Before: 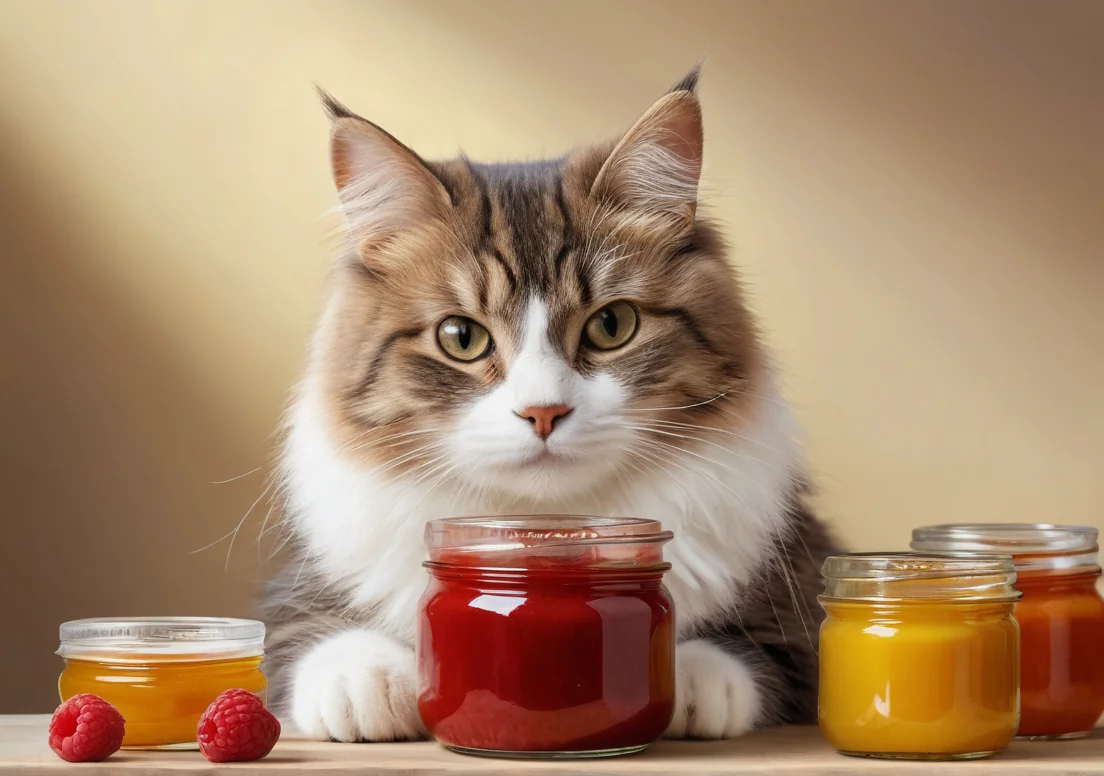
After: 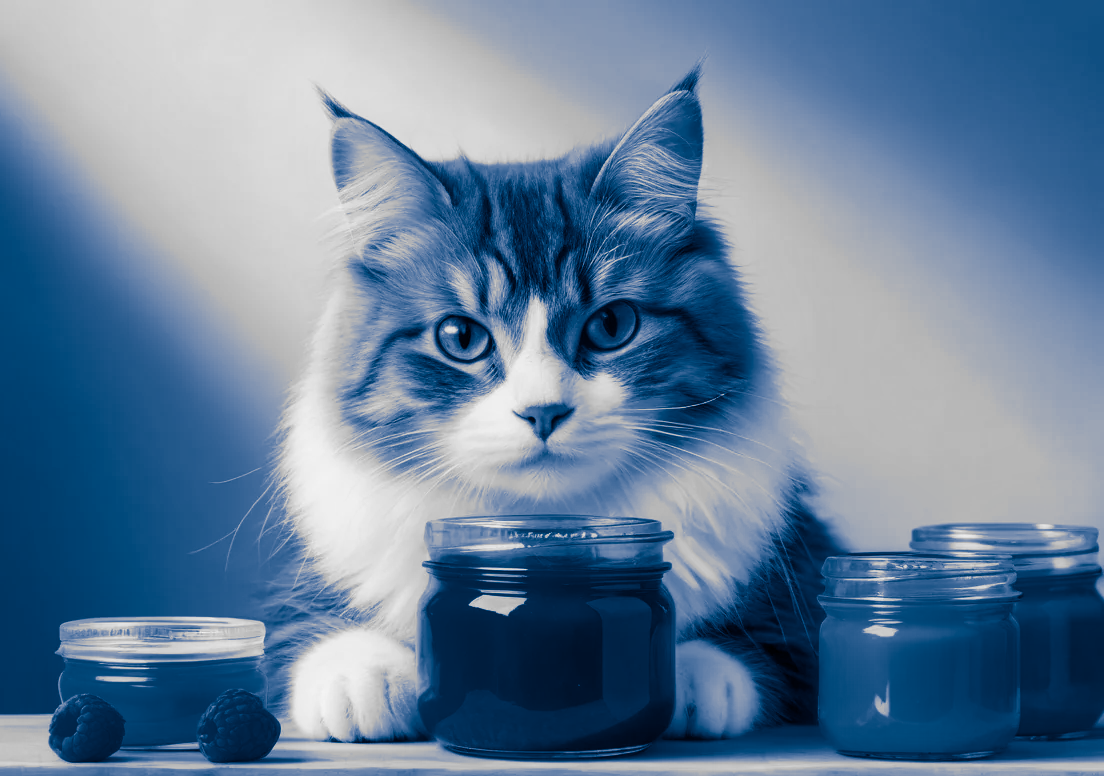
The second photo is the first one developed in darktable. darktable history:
shadows and highlights: radius 93.07, shadows -14.46, white point adjustment 0.23, highlights 31.48, compress 48.23%, highlights color adjustment 52.79%, soften with gaussian
monochrome: a -11.7, b 1.62, size 0.5, highlights 0.38
split-toning: shadows › hue 226.8°, shadows › saturation 1, highlights › saturation 0, balance -61.41
